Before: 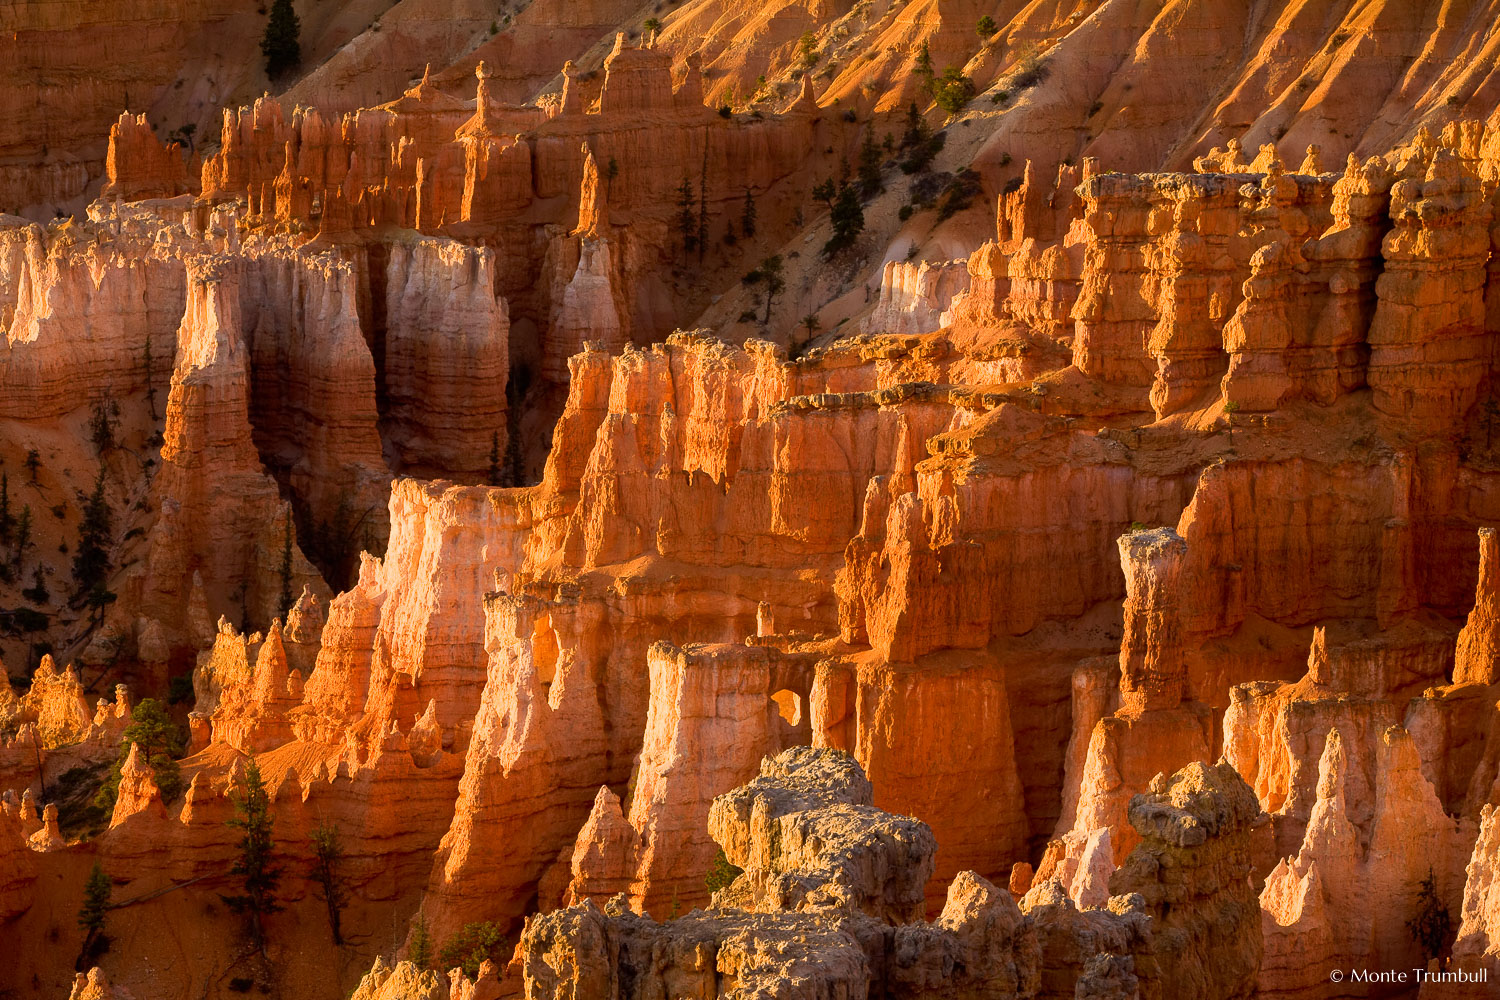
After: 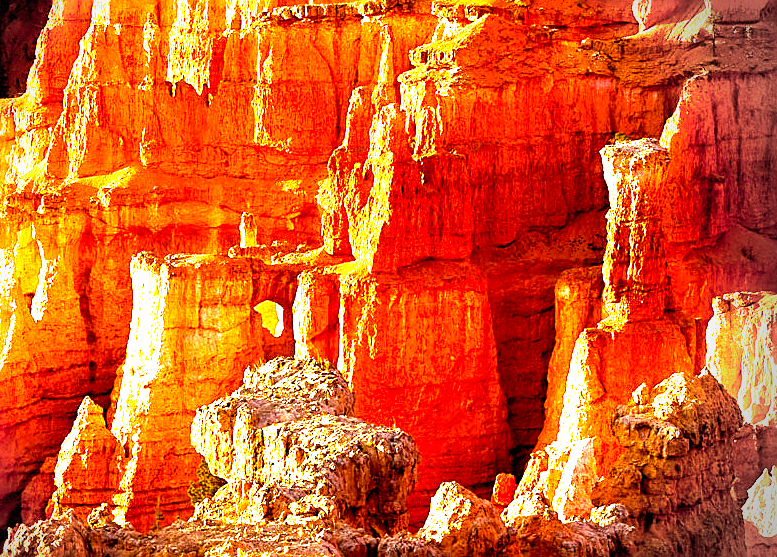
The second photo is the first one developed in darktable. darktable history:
exposure: black level correction 0, exposure 1.685 EV, compensate highlight preservation false
filmic rgb: black relative exposure -8.19 EV, white relative exposure 2.25 EV, threshold 5.97 EV, hardness 7.05, latitude 86.25%, contrast 1.685, highlights saturation mix -3.25%, shadows ↔ highlights balance -2.45%, preserve chrominance no, color science v5 (2021), contrast in shadows safe, contrast in highlights safe, enable highlight reconstruction true
color balance rgb: highlights gain › chroma 2.381%, highlights gain › hue 35.44°, perceptual saturation grading › global saturation 36.829%, perceptual saturation grading › shadows 34.5%, global vibrance -17.749%, contrast -5.421%
crop: left 34.467%, top 38.98%, right 13.674%, bottom 5.284%
vignetting: center (-0.119, -0.008), dithering 8-bit output
sharpen: on, module defaults
